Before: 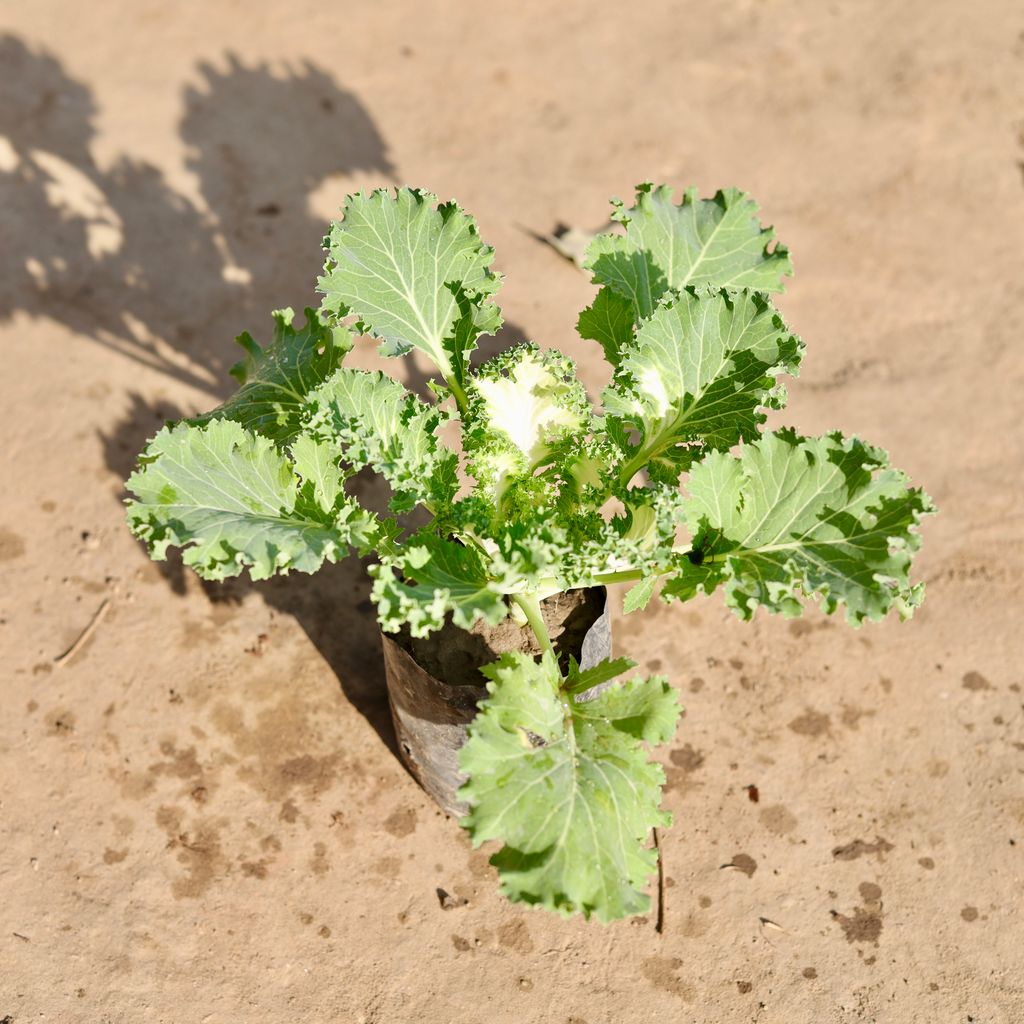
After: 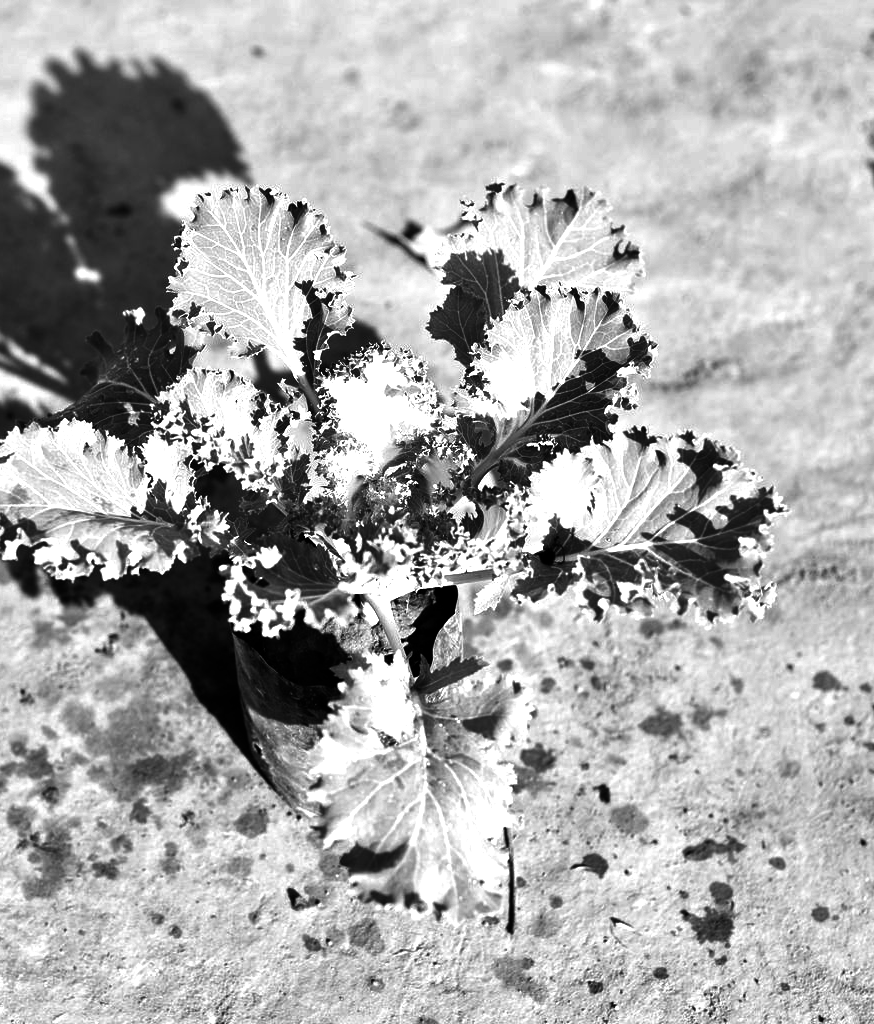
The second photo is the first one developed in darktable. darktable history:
crop and rotate: left 14.584%
contrast brightness saturation: contrast 0.02, brightness -1, saturation -1
exposure: black level correction 0, exposure 0.7 EV, compensate exposure bias true, compensate highlight preservation false
